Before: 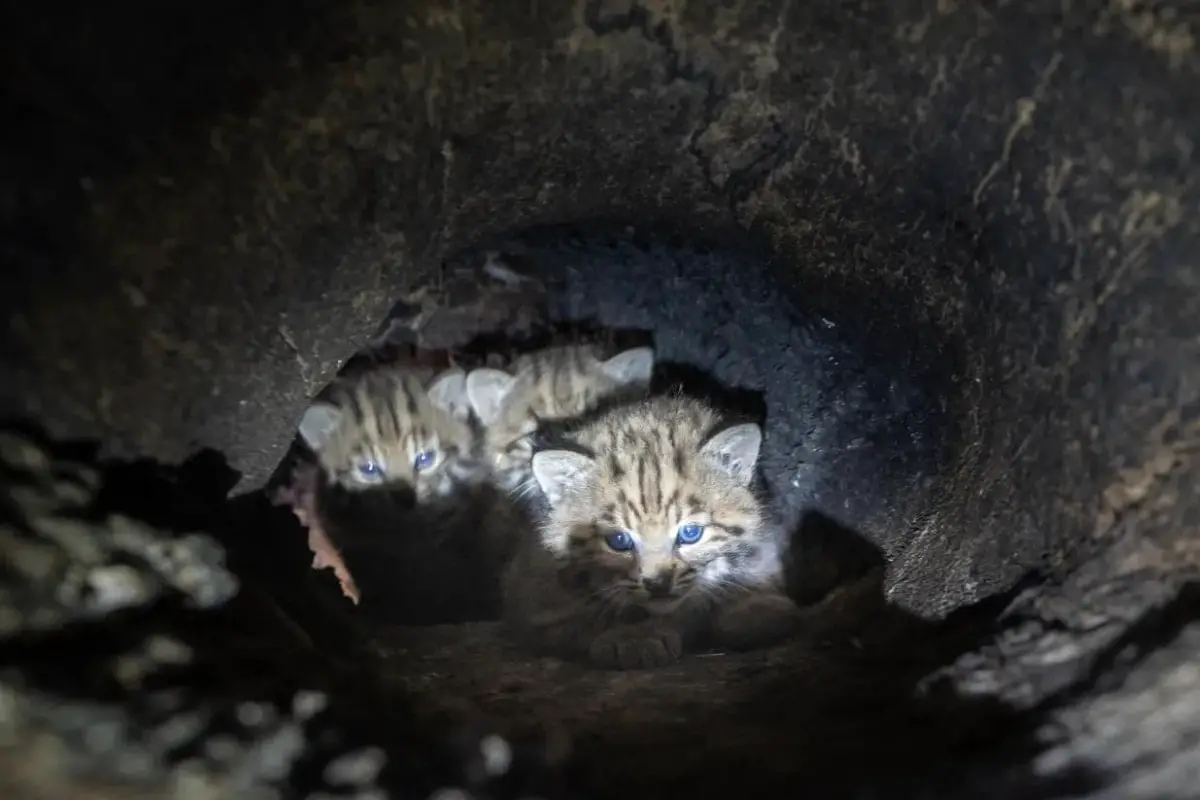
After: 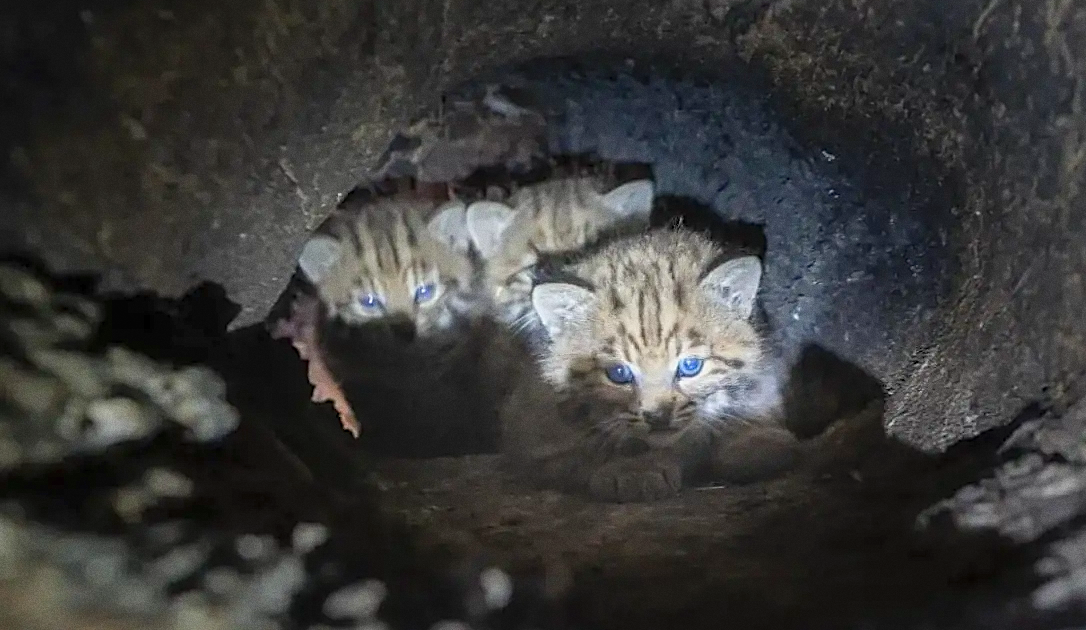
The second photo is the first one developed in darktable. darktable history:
contrast brightness saturation: brightness 0.09, saturation 0.19
rotate and perspective: automatic cropping original format, crop left 0, crop top 0
sharpen: on, module defaults
crop: top 20.916%, right 9.437%, bottom 0.316%
color balance rgb: contrast -10%
grain: coarseness 0.47 ISO
